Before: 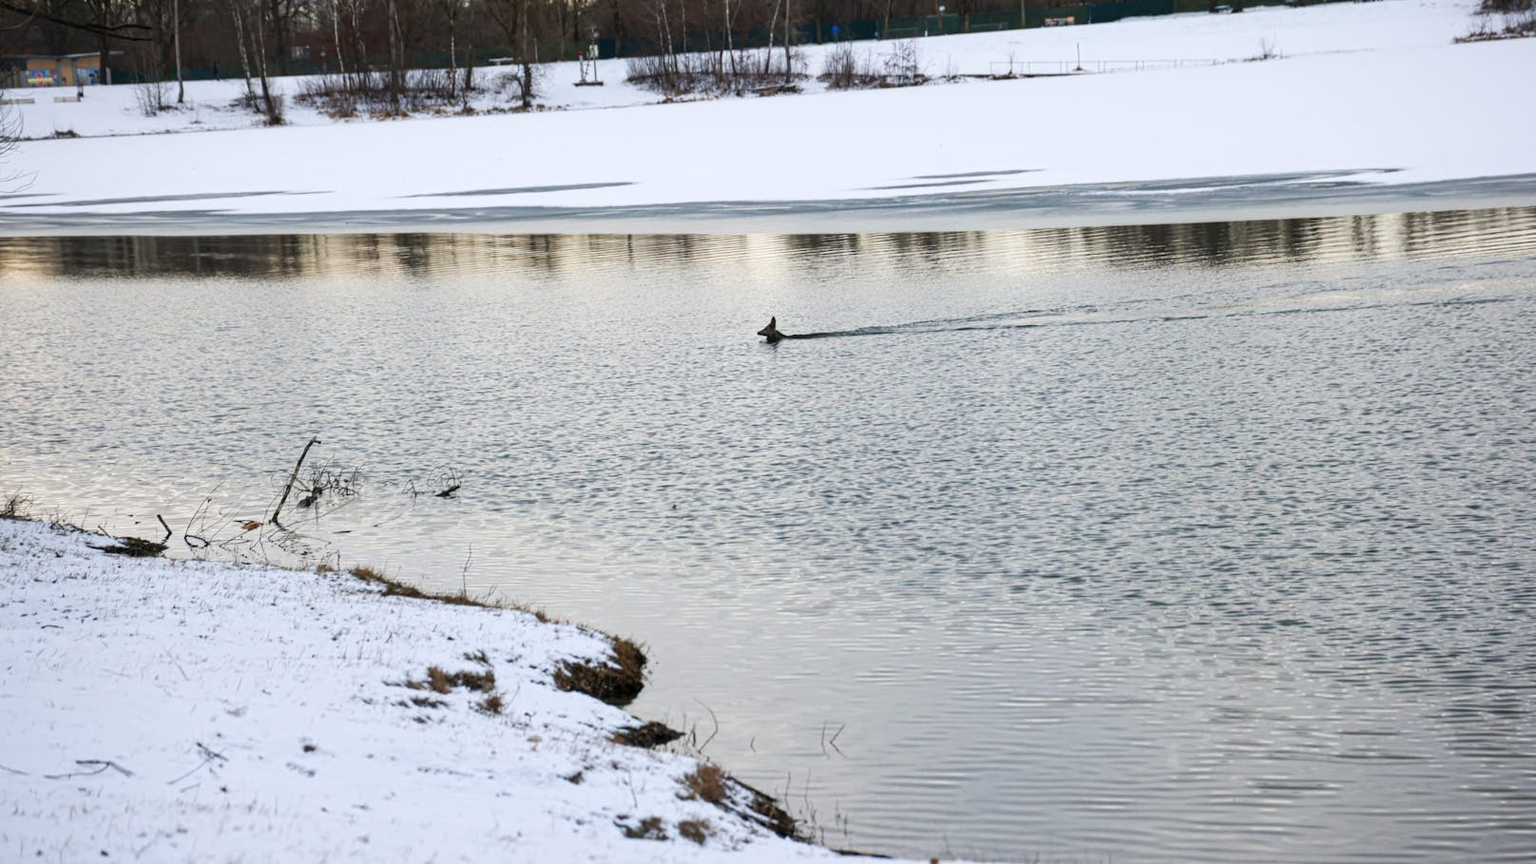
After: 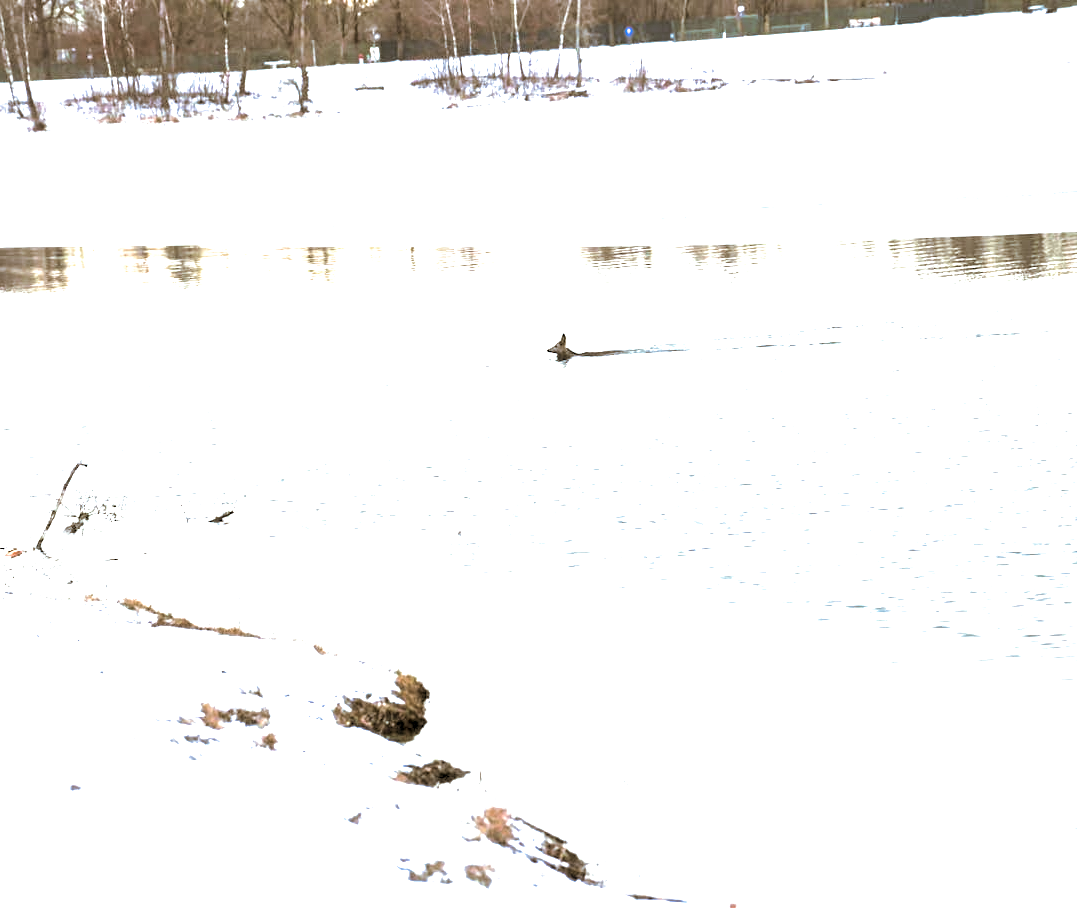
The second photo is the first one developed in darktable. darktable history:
crop and rotate: left 15.546%, right 17.787%
exposure: black level correction 0.001, exposure 2.607 EV, compensate exposure bias true, compensate highlight preservation false
split-toning: shadows › hue 37.98°, highlights › hue 185.58°, balance -55.261
